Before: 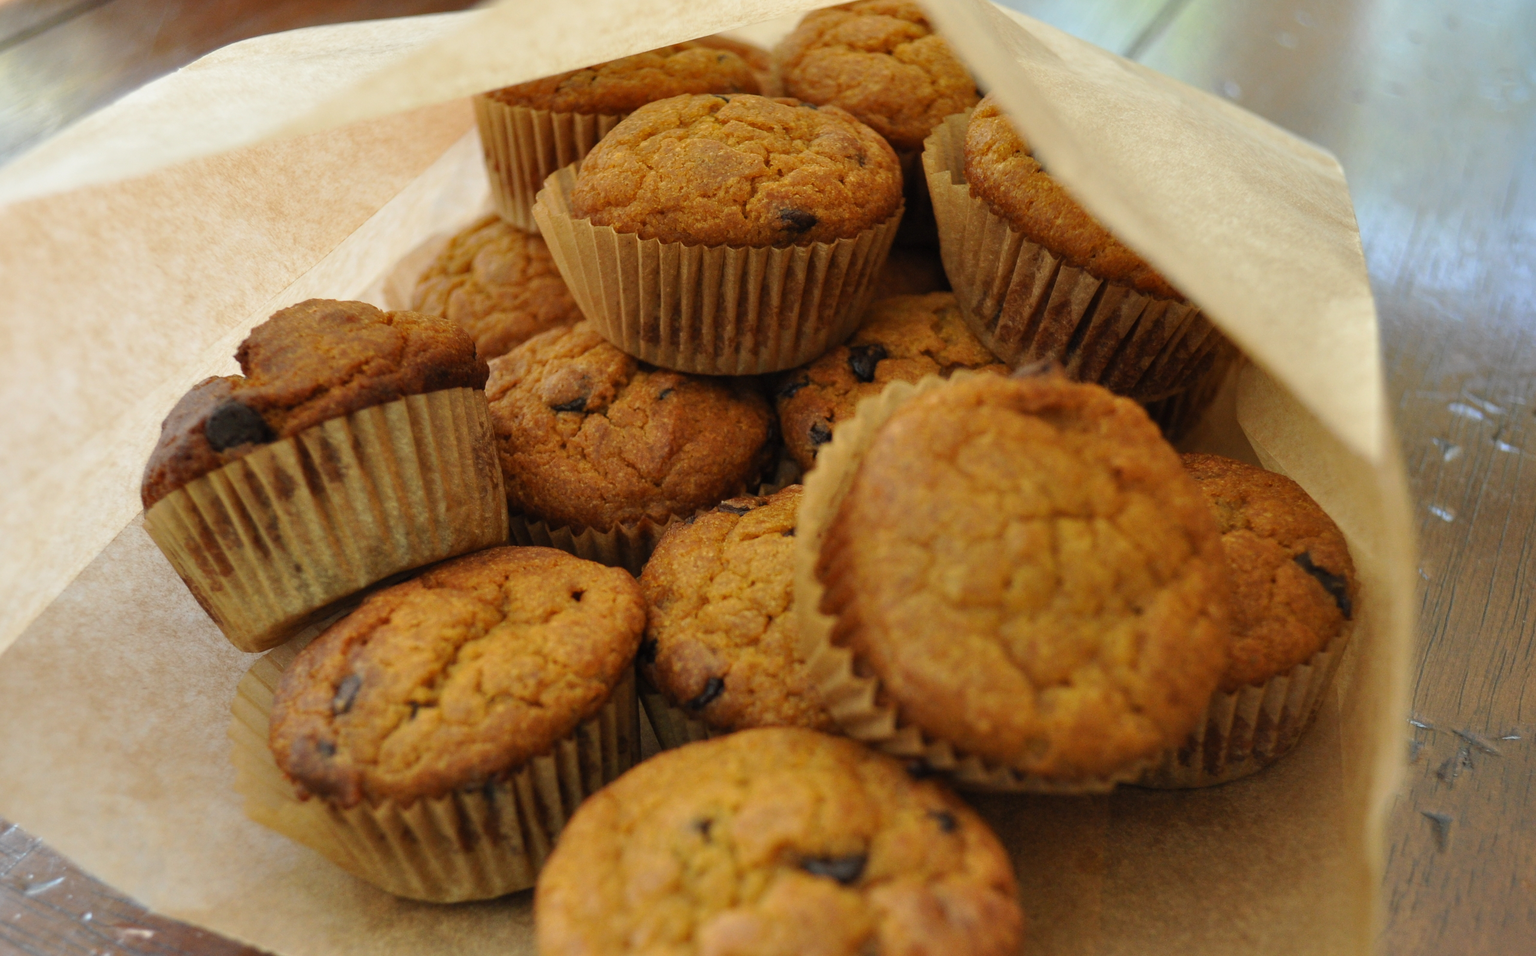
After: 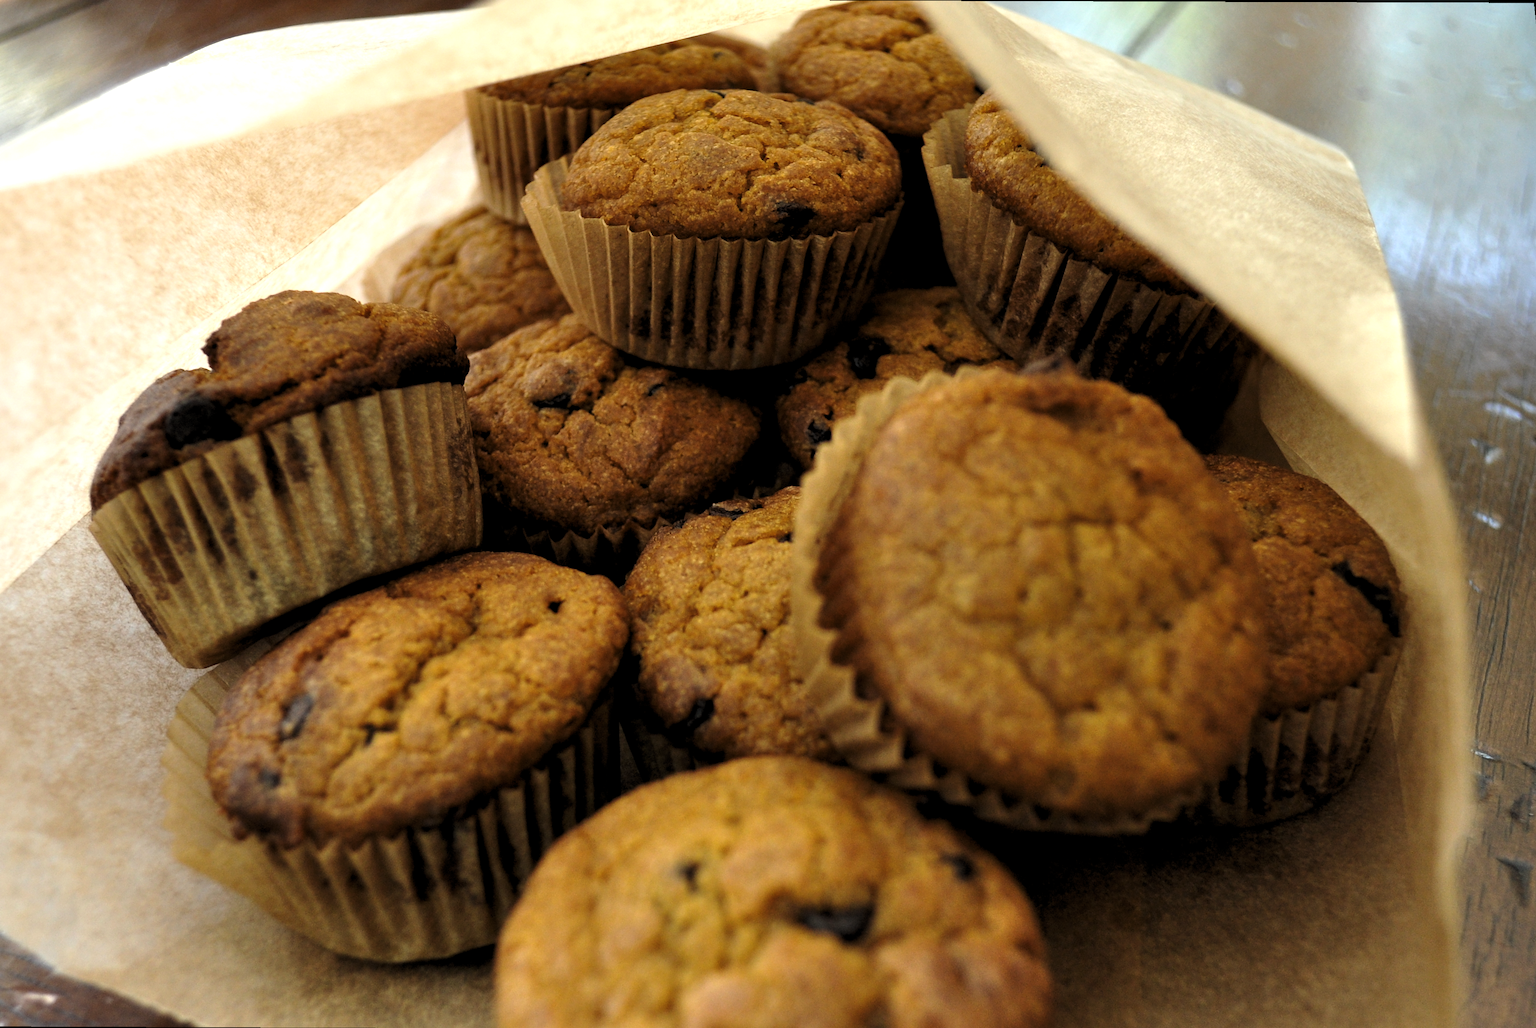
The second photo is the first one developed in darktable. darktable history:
levels: levels [0.129, 0.519, 0.867]
rotate and perspective: rotation 0.215°, lens shift (vertical) -0.139, crop left 0.069, crop right 0.939, crop top 0.002, crop bottom 0.996
tone equalizer: on, module defaults
